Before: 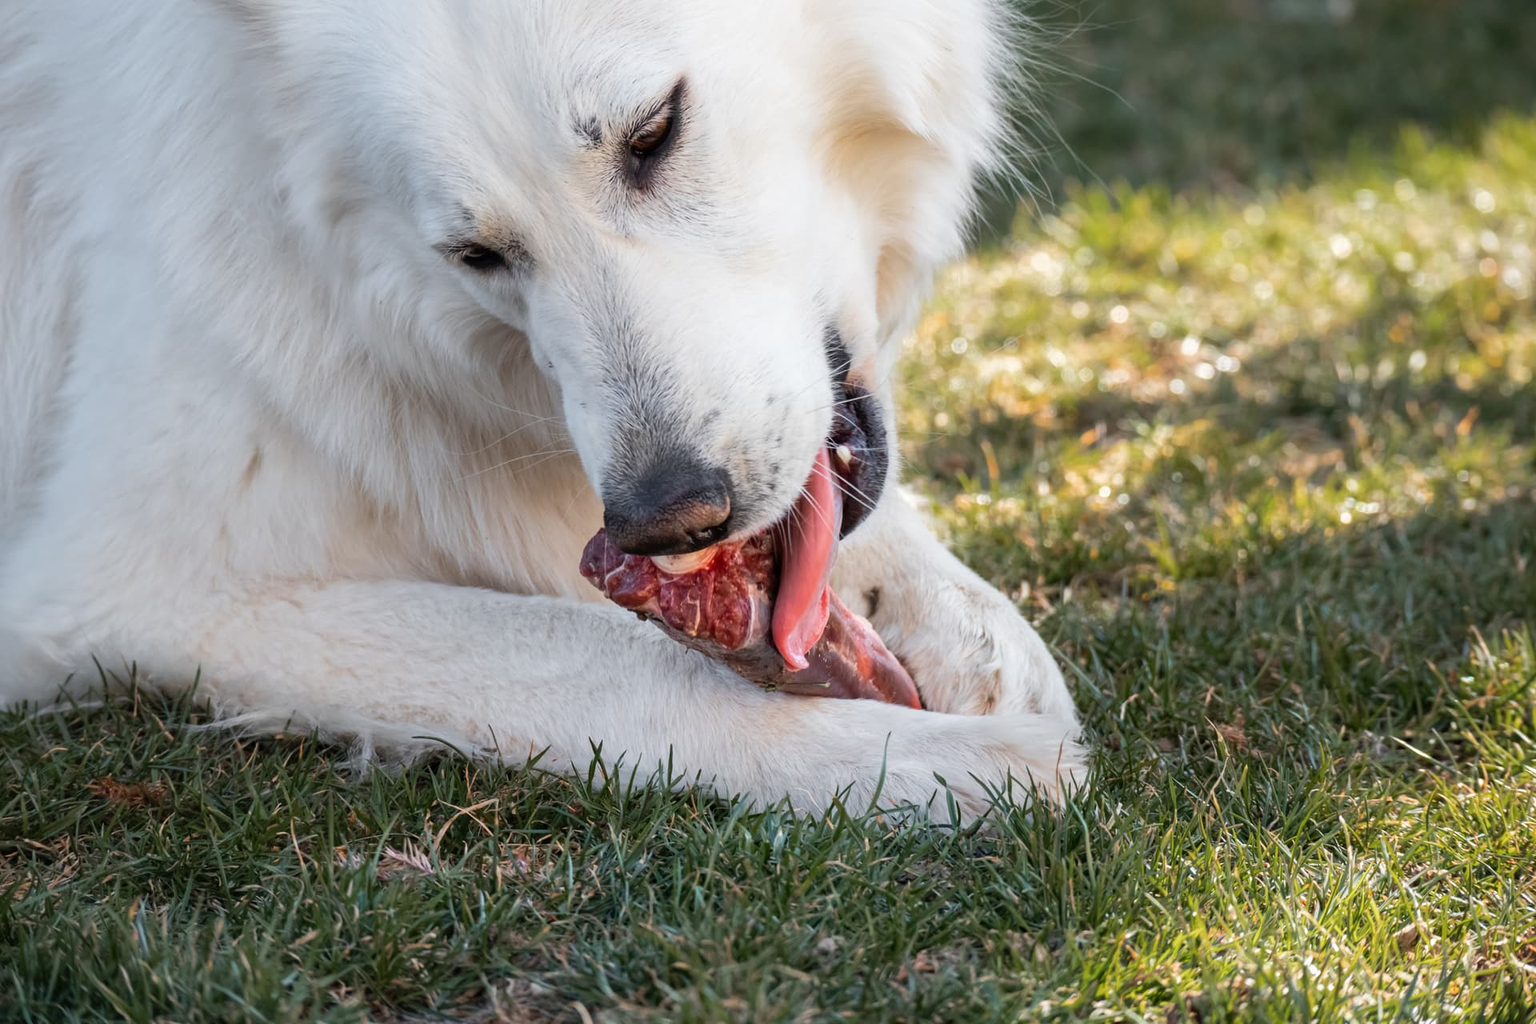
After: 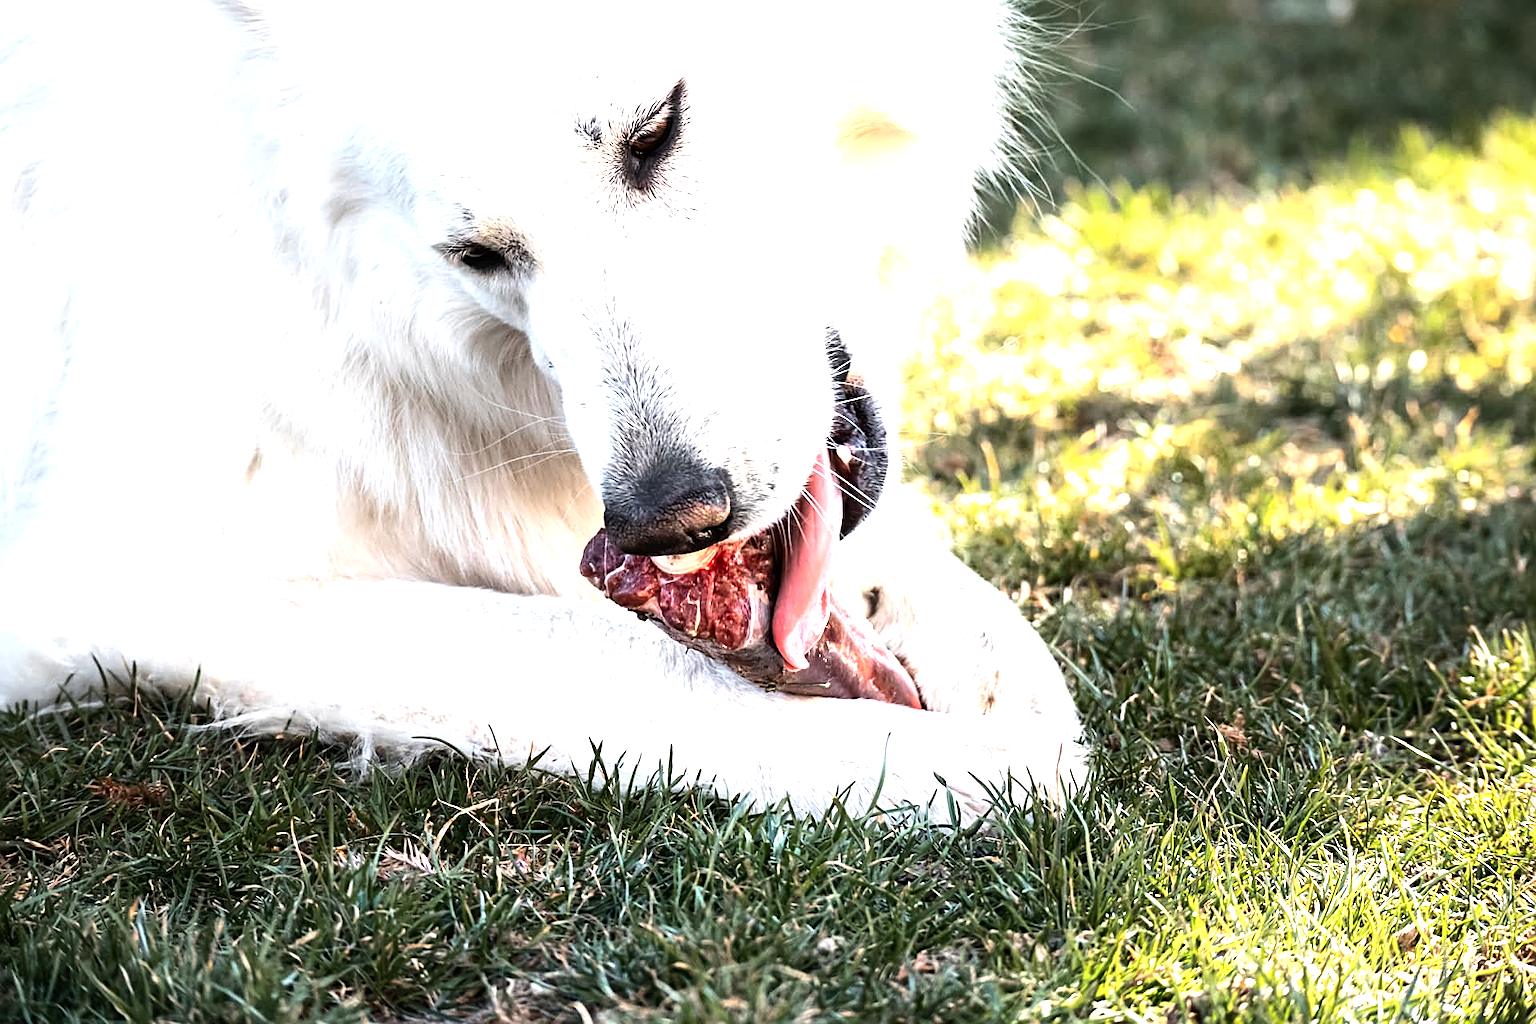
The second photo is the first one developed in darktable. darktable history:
sharpen: on, module defaults
exposure: exposure 0.6 EV, compensate highlight preservation false
tone equalizer: -8 EV -1.08 EV, -7 EV -1.01 EV, -6 EV -0.867 EV, -5 EV -0.578 EV, -3 EV 0.578 EV, -2 EV 0.867 EV, -1 EV 1.01 EV, +0 EV 1.08 EV, edges refinement/feathering 500, mask exposure compensation -1.57 EV, preserve details no
